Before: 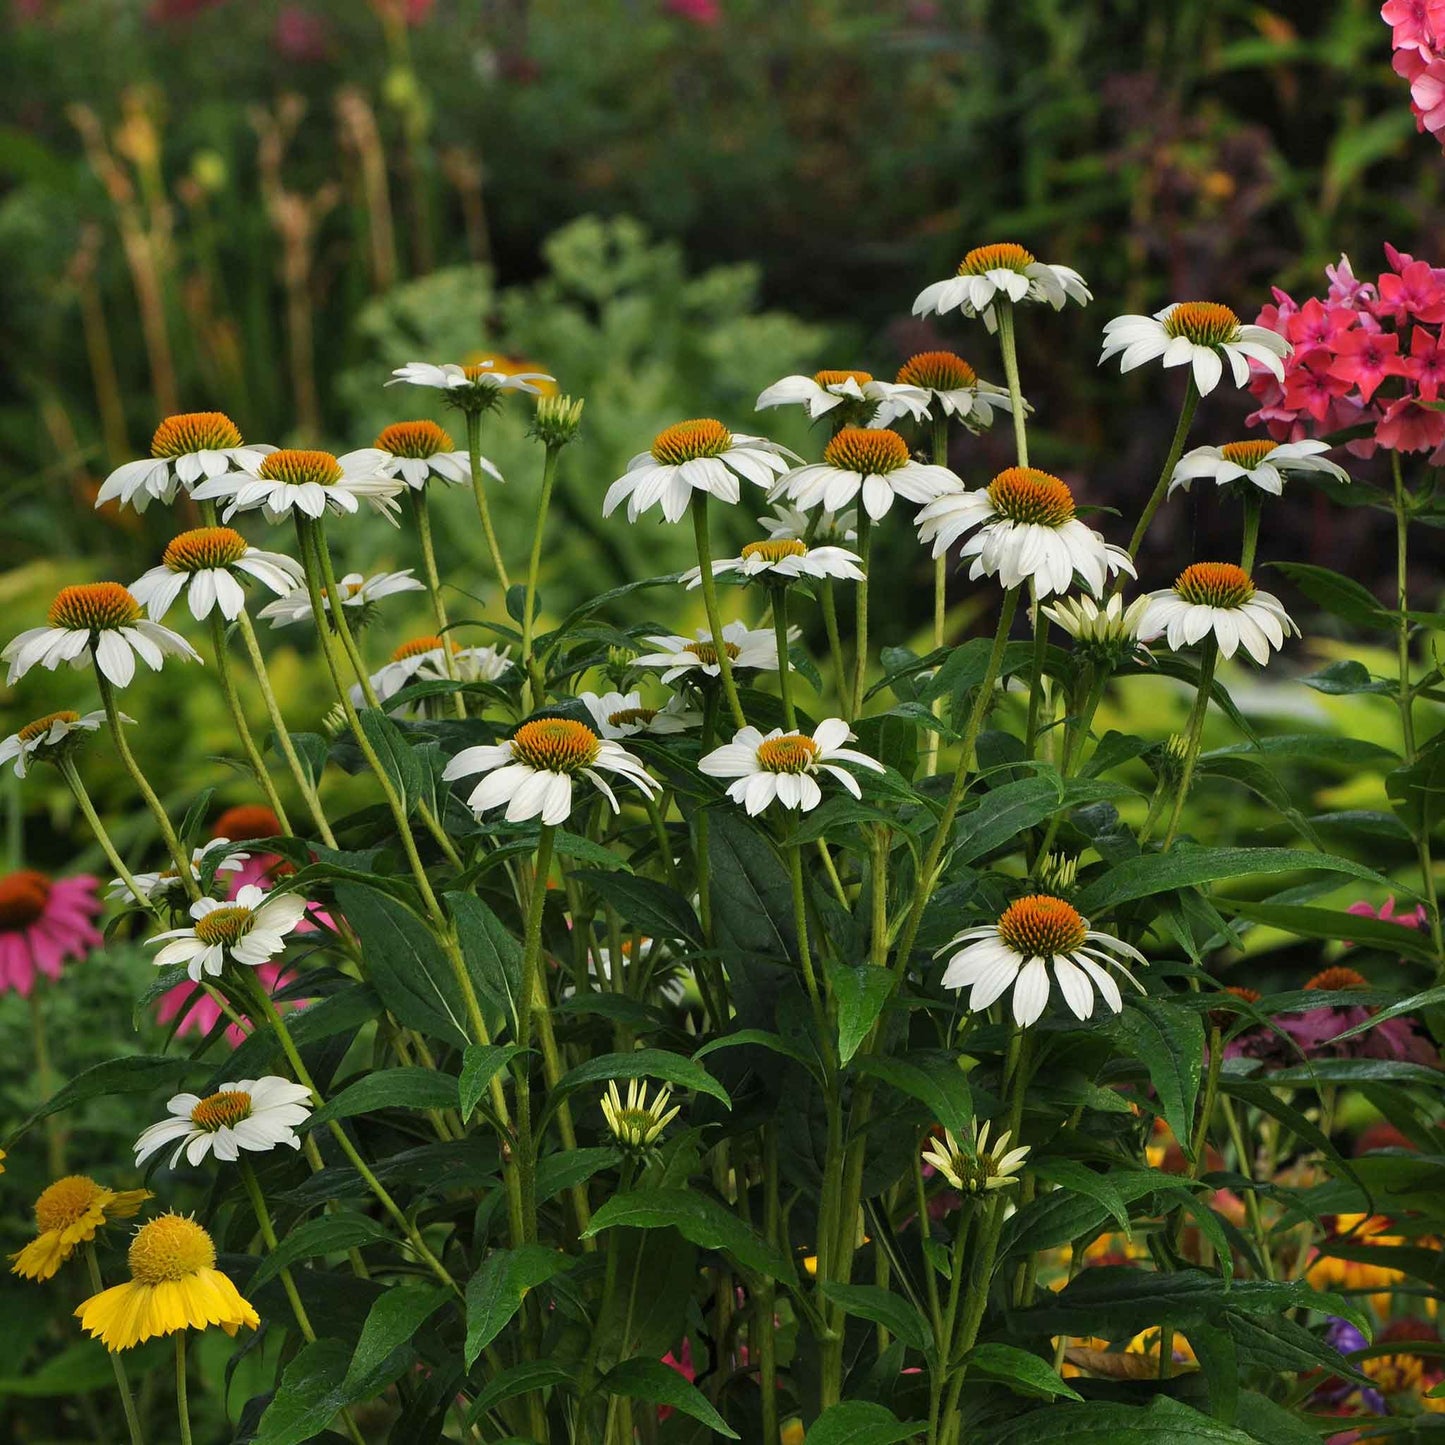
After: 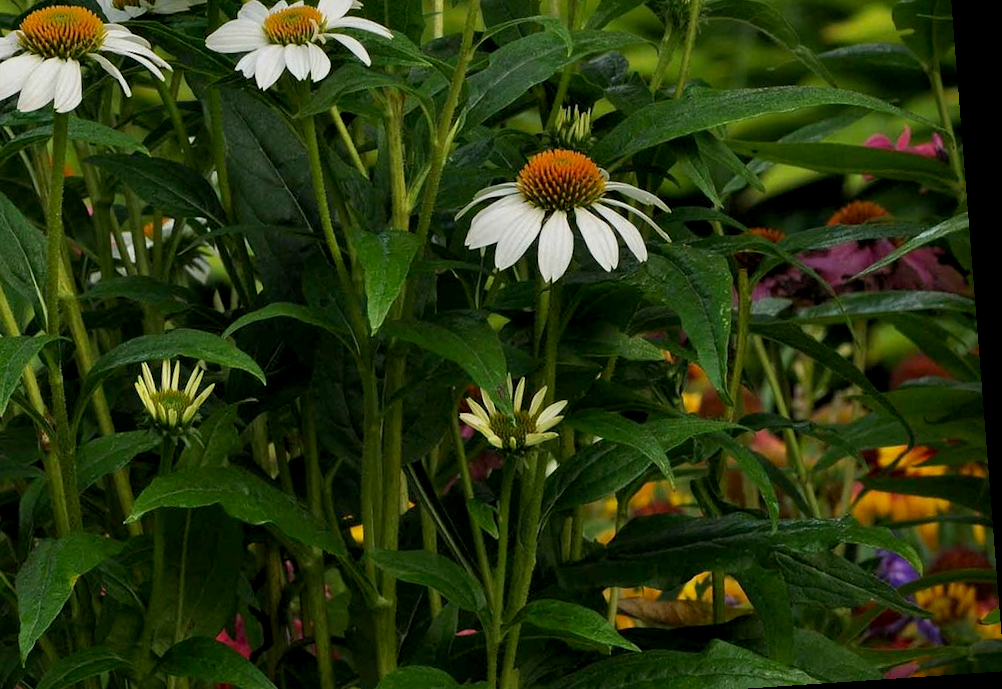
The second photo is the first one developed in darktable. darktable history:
crop and rotate: left 35.509%, top 50.238%, bottom 4.934%
rotate and perspective: rotation -4.2°, shear 0.006, automatic cropping off
exposure: black level correction 0.006, exposure -0.226 EV, compensate highlight preservation false
